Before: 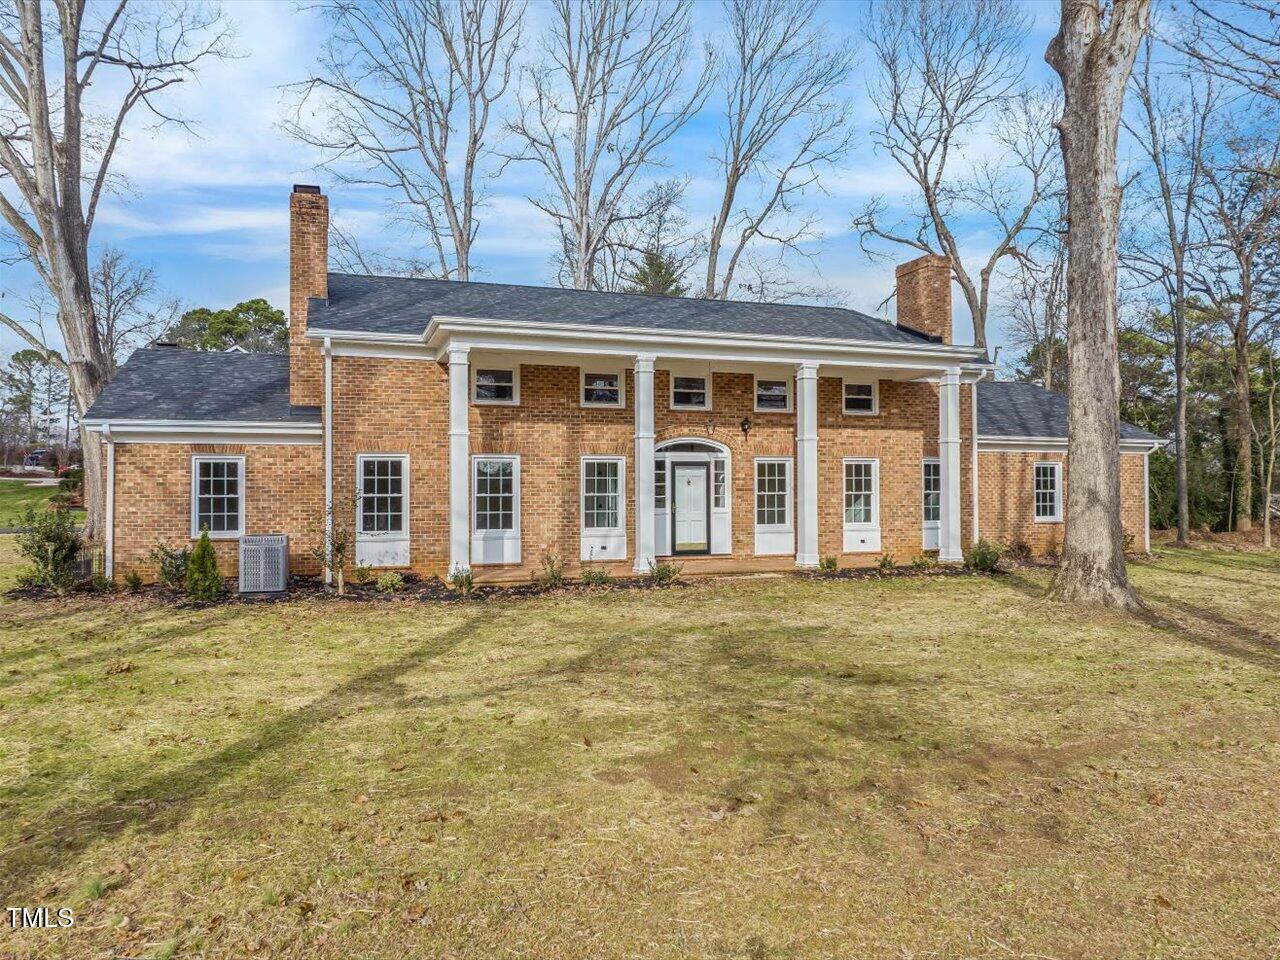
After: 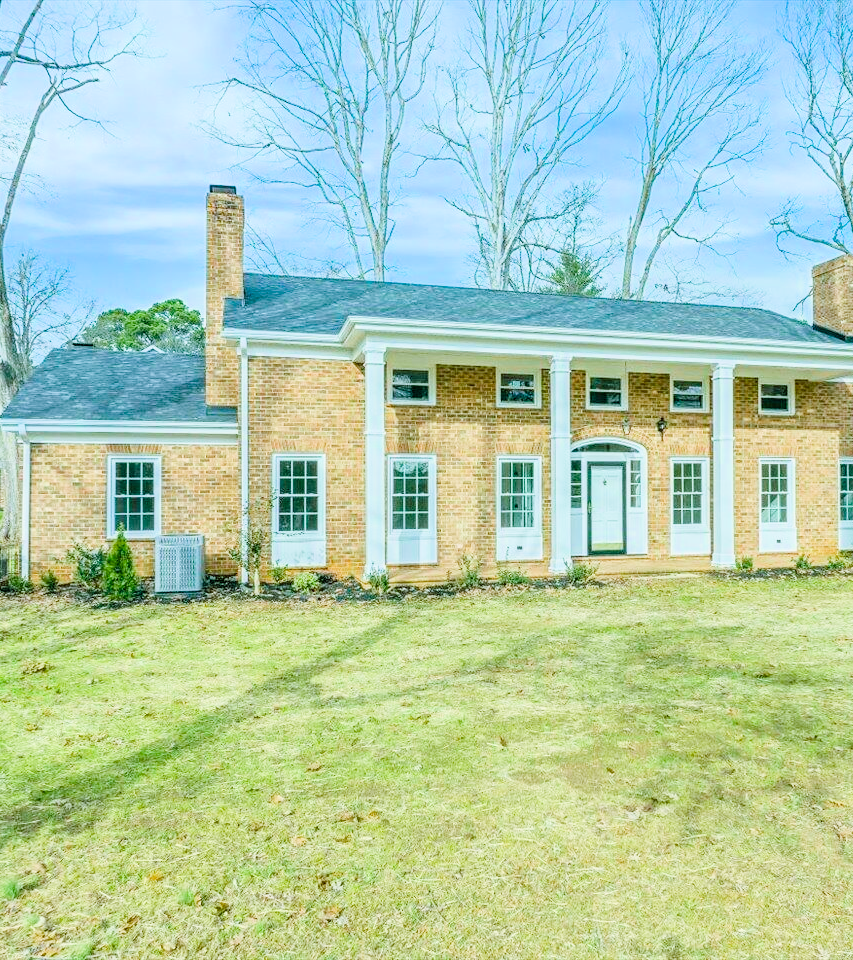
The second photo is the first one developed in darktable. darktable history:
filmic rgb: black relative exposure -7.65 EV, white relative exposure 4.56 EV, hardness 3.61, contrast 1.05
crop and rotate: left 6.617%, right 26.717%
exposure: black level correction 0, exposure 1.55 EV, compensate exposure bias true, compensate highlight preservation false
tone equalizer: on, module defaults
color balance rgb: shadows lift › chroma 11.71%, shadows lift › hue 133.46°, power › chroma 2.15%, power › hue 166.83°, highlights gain › chroma 4%, highlights gain › hue 200.2°, perceptual saturation grading › global saturation 18.05%
